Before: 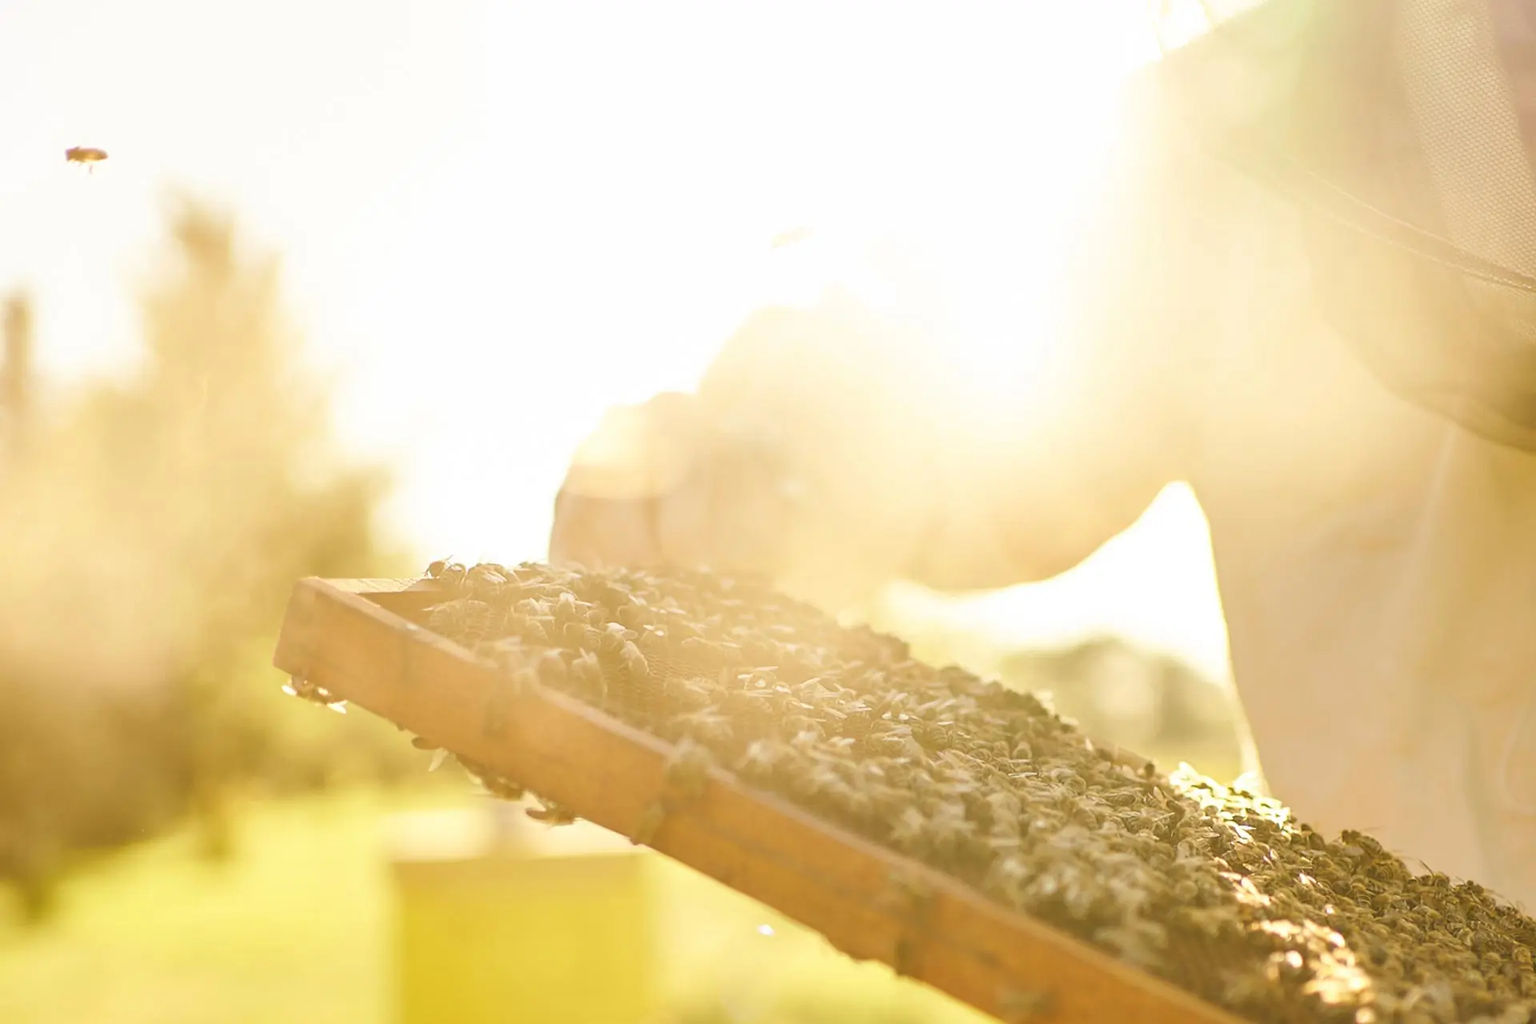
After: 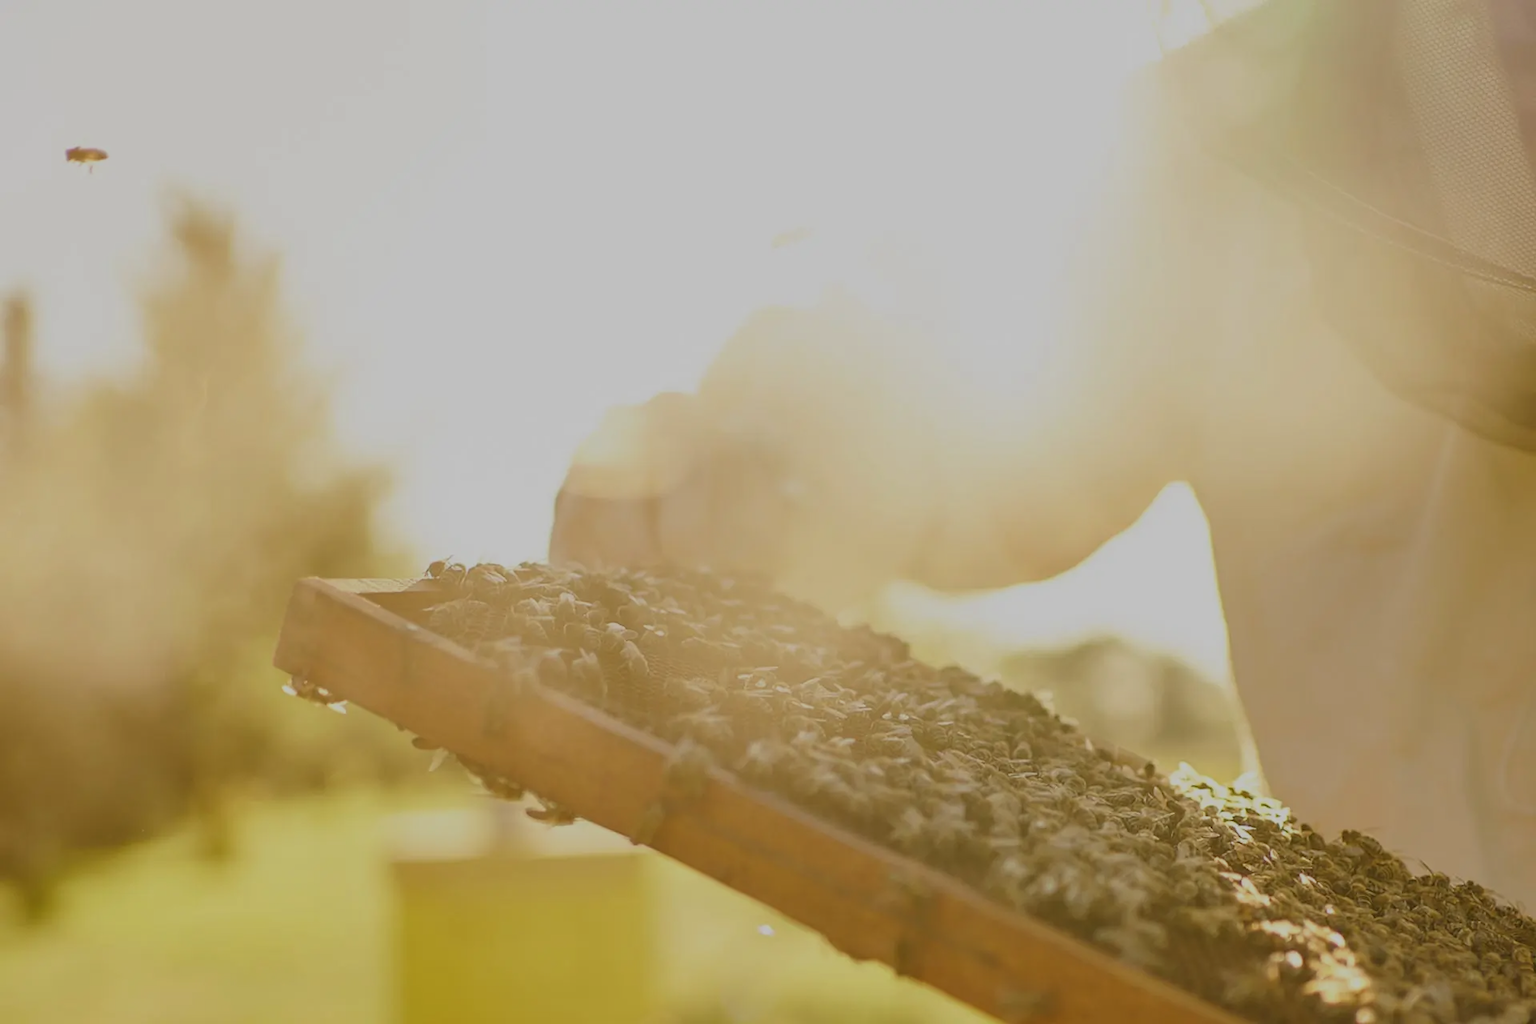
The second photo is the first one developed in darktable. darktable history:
exposure: exposure -0.915 EV, compensate highlight preservation false
